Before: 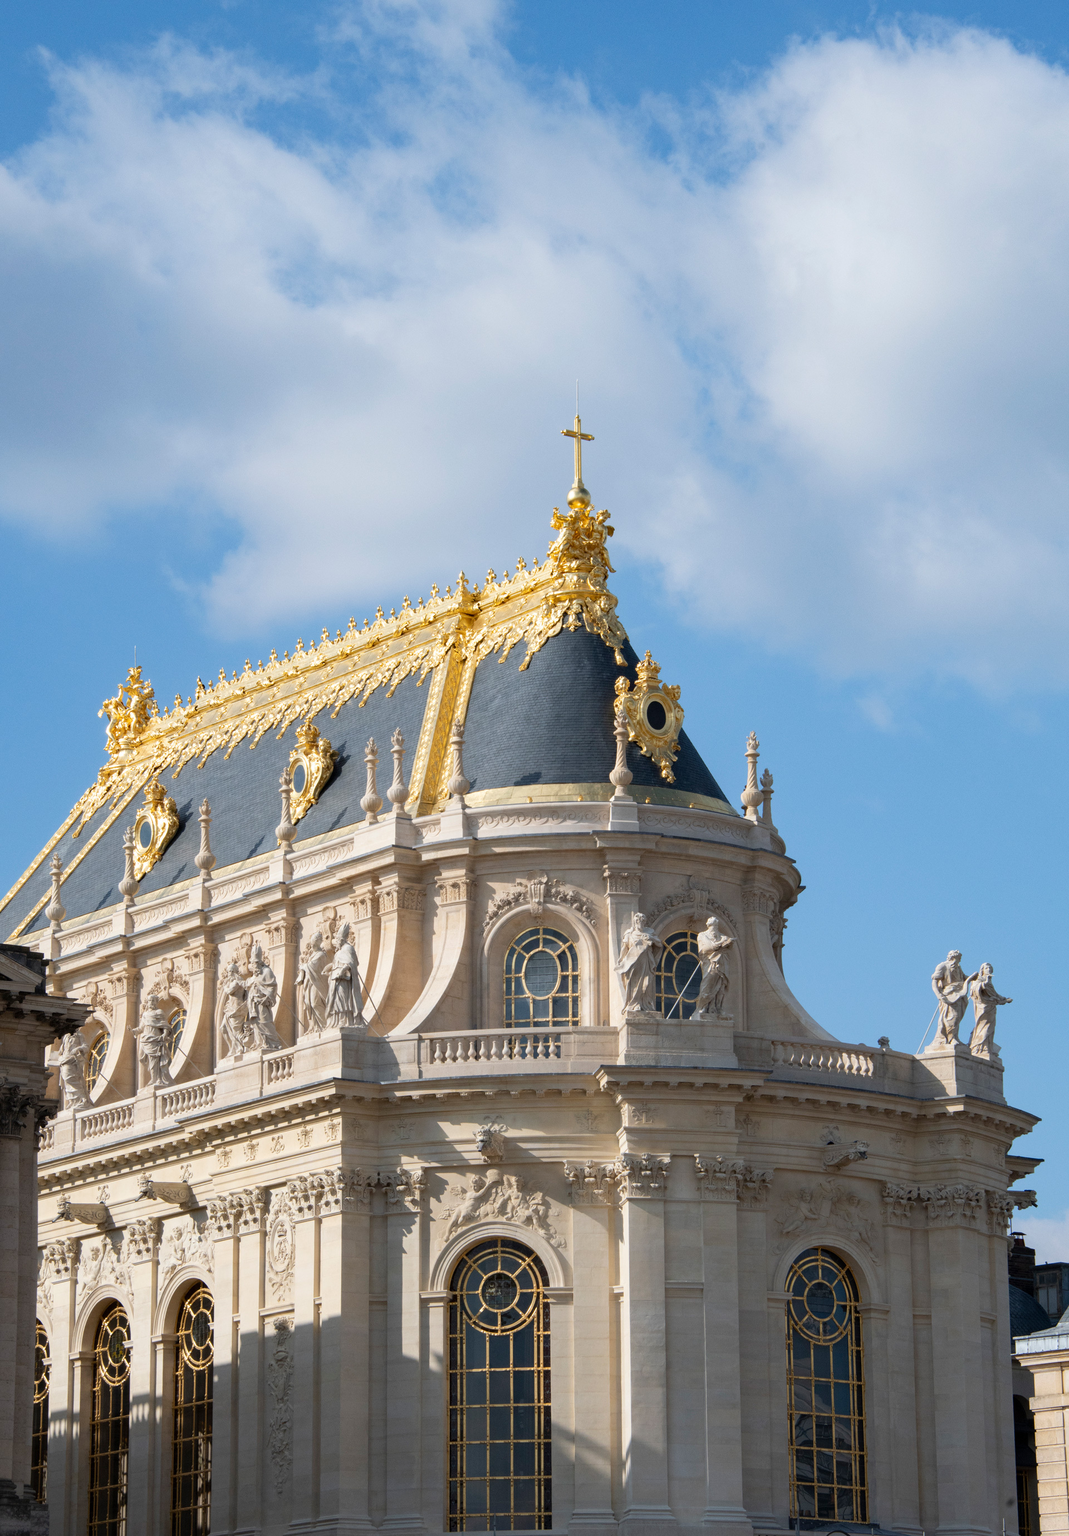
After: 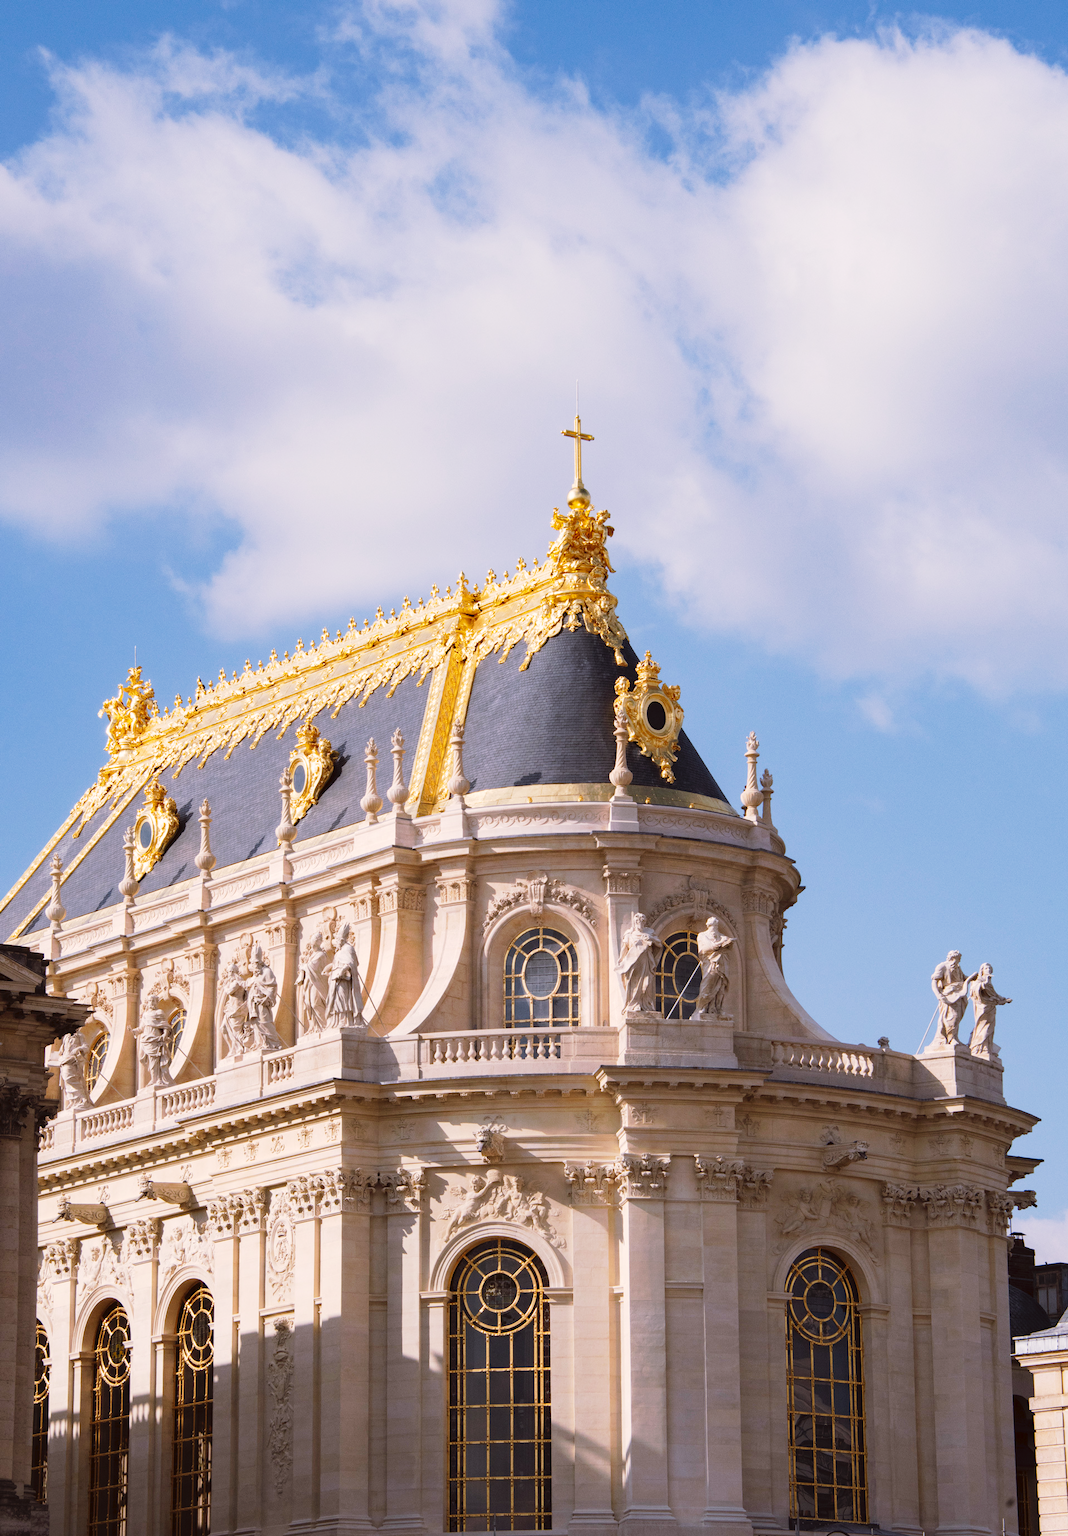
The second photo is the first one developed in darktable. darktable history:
tone curve: curves: ch0 [(0, 0) (0.003, 0.024) (0.011, 0.032) (0.025, 0.041) (0.044, 0.054) (0.069, 0.069) (0.1, 0.09) (0.136, 0.116) (0.177, 0.162) (0.224, 0.213) (0.277, 0.278) (0.335, 0.359) (0.399, 0.447) (0.468, 0.543) (0.543, 0.621) (0.623, 0.717) (0.709, 0.807) (0.801, 0.876) (0.898, 0.934) (1, 1)], preserve colors none
color look up table: target L [87.99, 87.74, 83.39, 85.35, 84.58, 72.51, 74.77, 67.24, 62.53, 58.77, 57.77, 38.76, 36.17, 200.71, 77.32, 68.86, 68.64, 52.4, 62.47, 48.08, 54.65, 50.6, 45.92, 49.69, 33.24, 28.1, 29.84, 27.09, 4.57, 79.97, 74.38, 72.56, 68.52, 54.83, 63.99, 63.42, 52.55, 54.45, 47.4, 41.75, 34.69, 30.59, 25.57, 20.86, 8.637, 97.2, 71.59, 62.26, 48.08], target a [-14.81, -30.91, -52.17, -52.6, -0.279, 5.594, 5.846, -33.92, -43.58, -32.8, -3.669, -19.6, -18.15, 0, 28.3, 31.25, 25.48, 60.41, 24.71, 66.39, 32.67, 13.34, 64.43, 8.303, 44.96, 34.54, 9.435, 40.65, 20.14, 35.64, 24.19, 18.04, 46.86, 74.39, 63.89, 39.66, 63.76, 12.67, 33.9, 4.836, 53.43, 36.29, 40.91, 5.736, 29.28, -4.457, -21.84, -5.478, -4.54], target b [87.74, -2.649, 69.33, 31.5, 35.71, 58.1, 7.94, 31.71, 55.08, 3.769, 53.06, 36.67, 4.068, -0.001, 14.41, 37.69, 66.31, 14.97, 57.05, 55.69, 22.21, 3.033, 42.27, 34.97, 46.06, 18.61, 18.66, 19.41, 7.324, -25.27, -12.69, -34.06, -14.9, -37.49, -50.5, -49.08, -17.86, -62.54, -28.9, -20.27, -54.99, -77.06, -6.588, -25.13, -43.67, 3.116, -28.8, -16.68, -42.12], num patches 49
